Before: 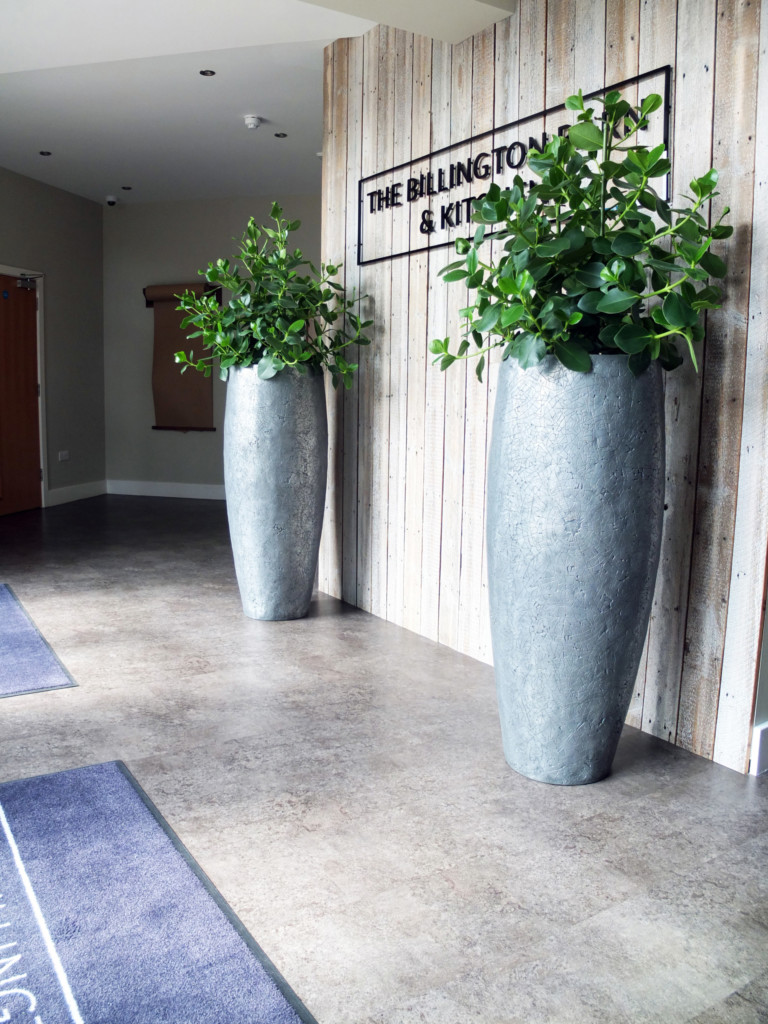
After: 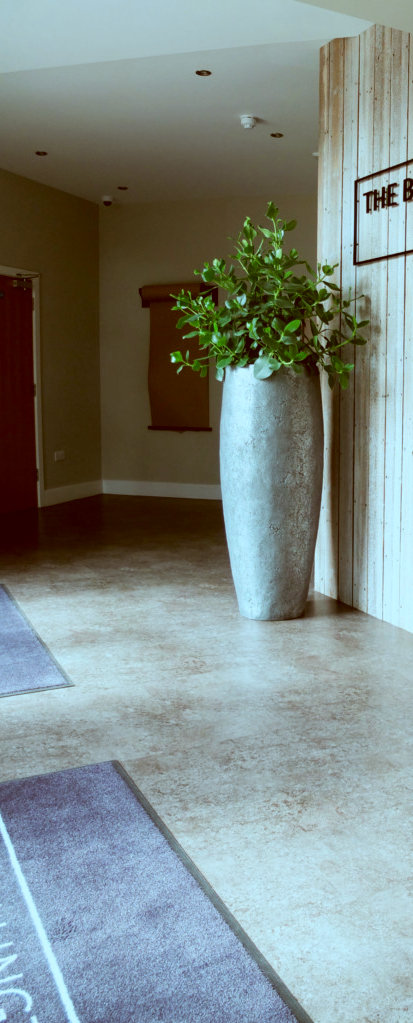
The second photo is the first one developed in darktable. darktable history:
color correction: highlights a* -14.62, highlights b* -16.22, shadows a* 10.12, shadows b* 29.4
exposure: black level correction 0.001, exposure -0.2 EV, compensate highlight preservation false
crop: left 0.587%, right 45.588%, bottom 0.086%
